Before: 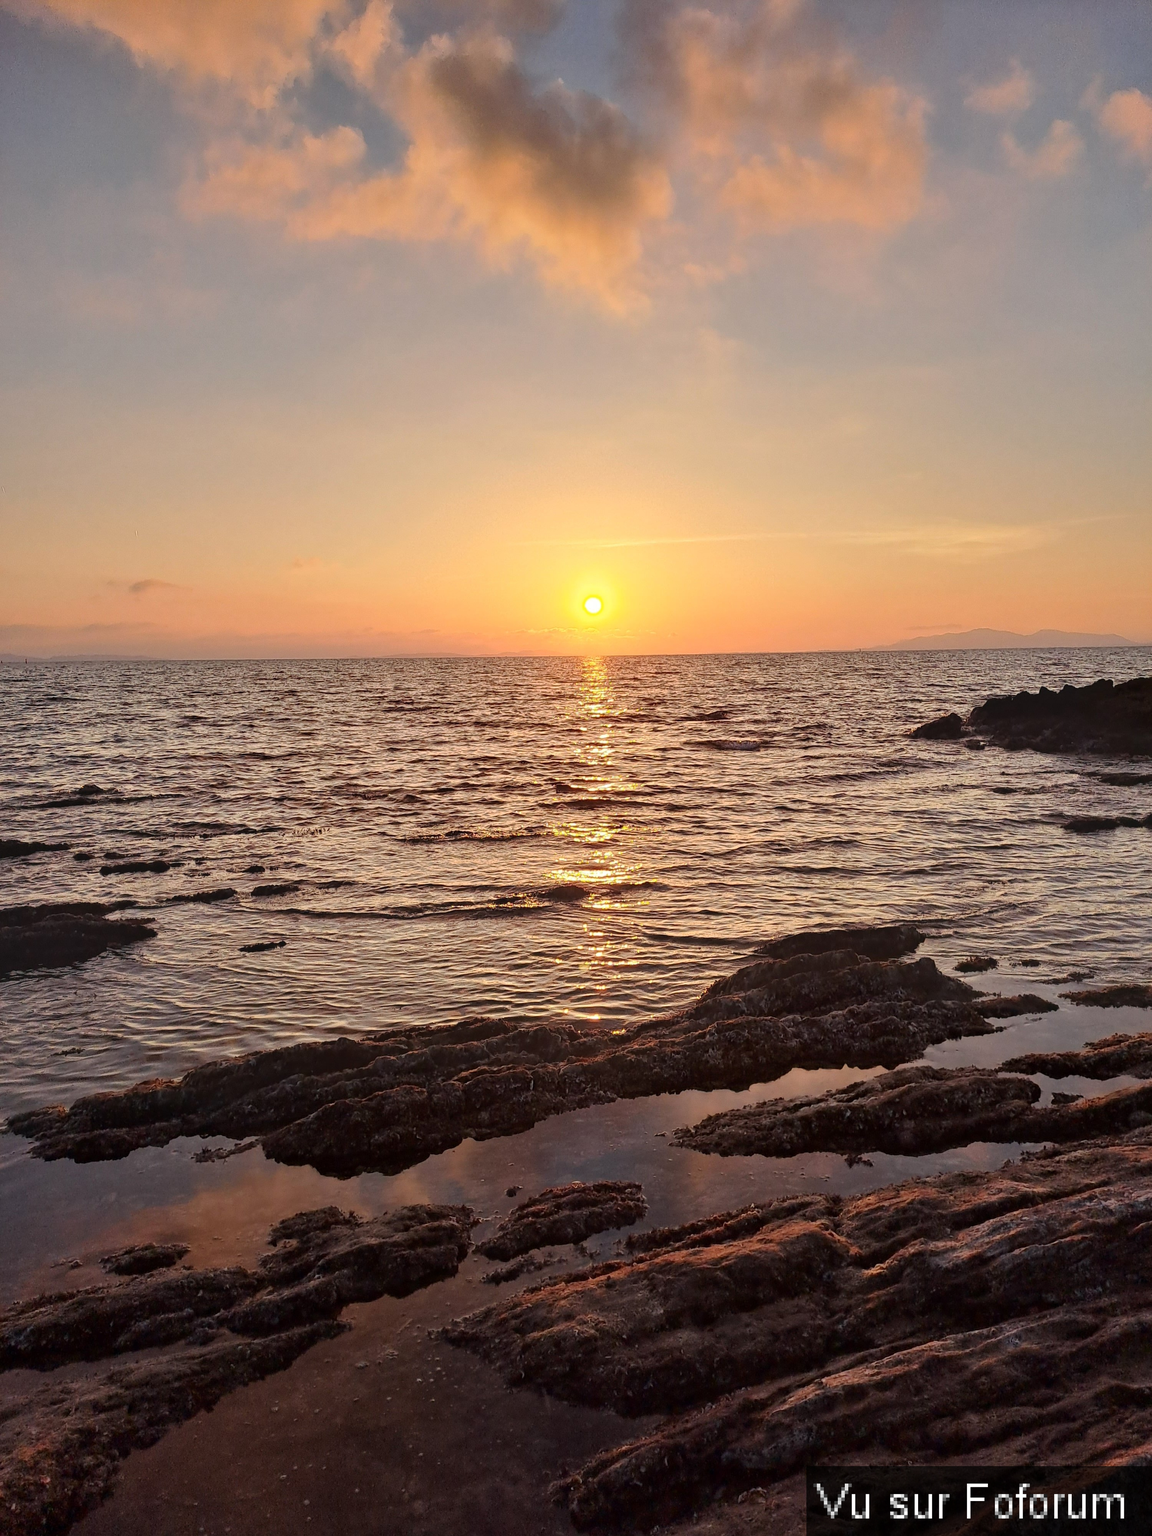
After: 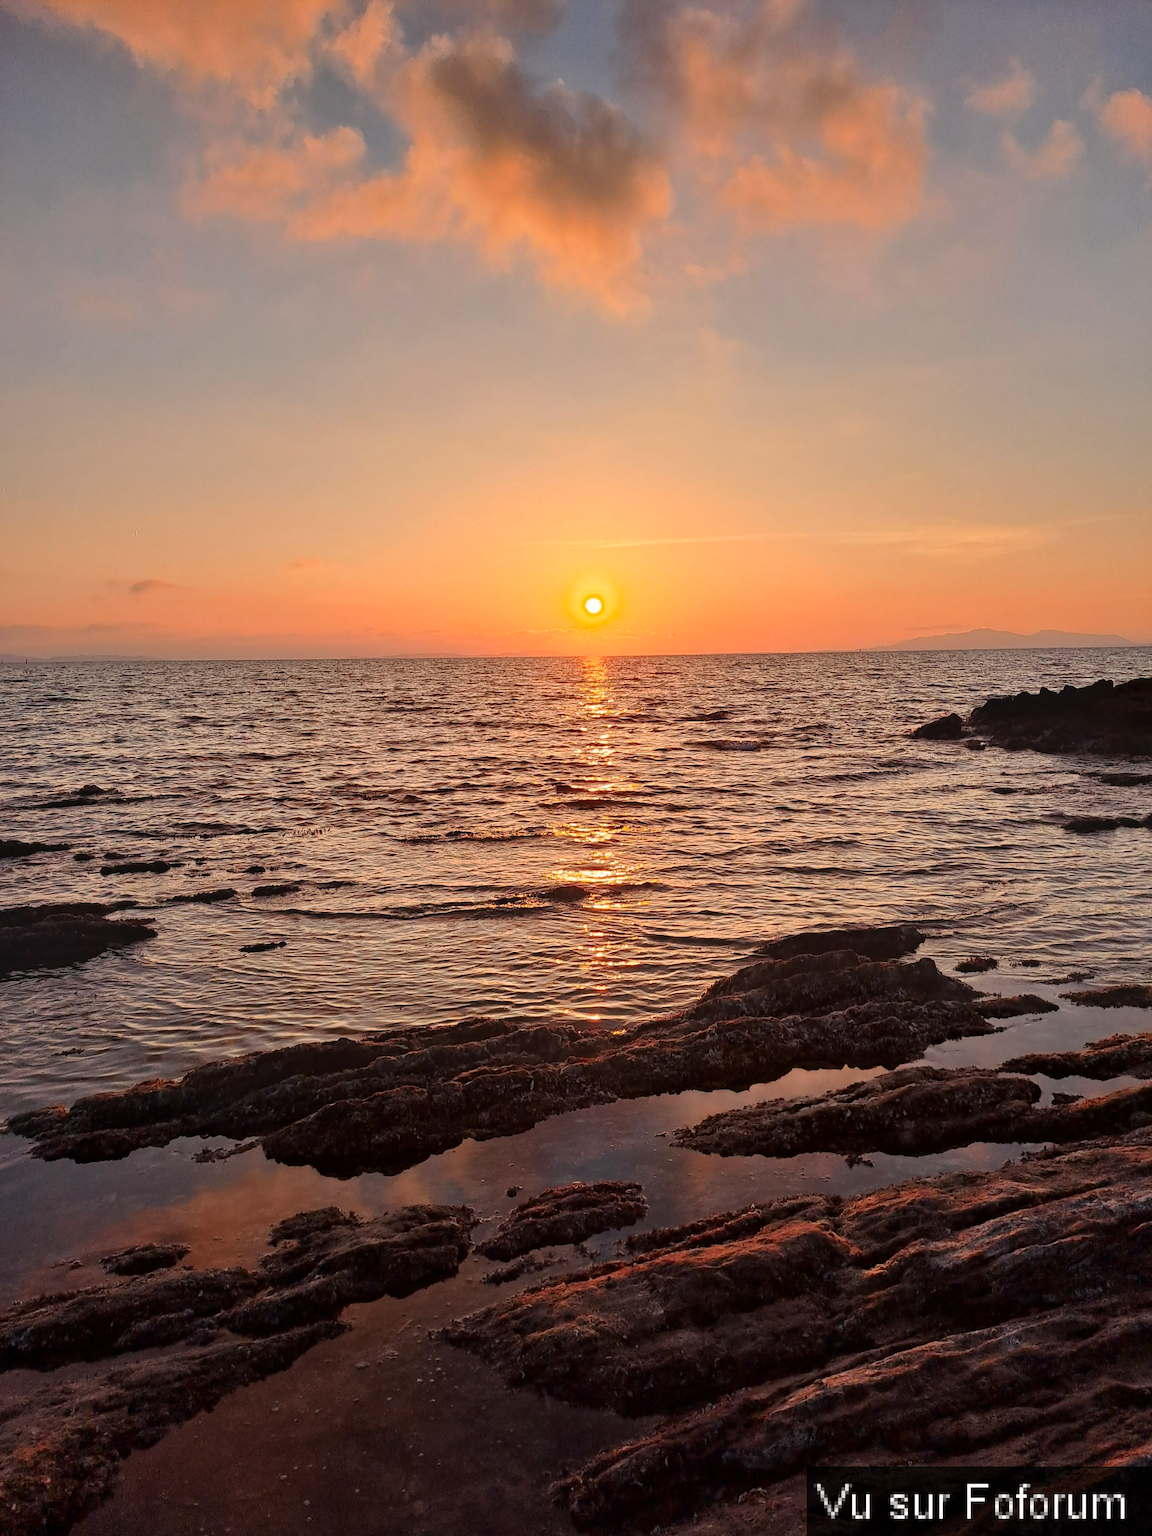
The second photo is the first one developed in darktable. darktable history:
color correction: highlights a* 1.32, highlights b* 1.65
color balance: mode lift, gamma, gain (sRGB), lift [0.98, 1, 1, 1]
vibrance: vibrance 75%
local contrast: highlights 100%, shadows 100%, detail 96%, midtone range 0.2
color zones: curves: ch1 [(0, 0.504) (0.143, 0.521) (0.286, 0.496) (0.429, 0.5) (0.571, 0.5) (0.714, 0.5) (0.857, 0.5) (1, 0.504)]; ch2 [(0, 0.5) (0.143, 0.481) (0.286, 0.422) (0.429, 0.477) (0.571, 0.499) (0.714, 0.5) (0.857, 0.5) (1, 0.5)]
